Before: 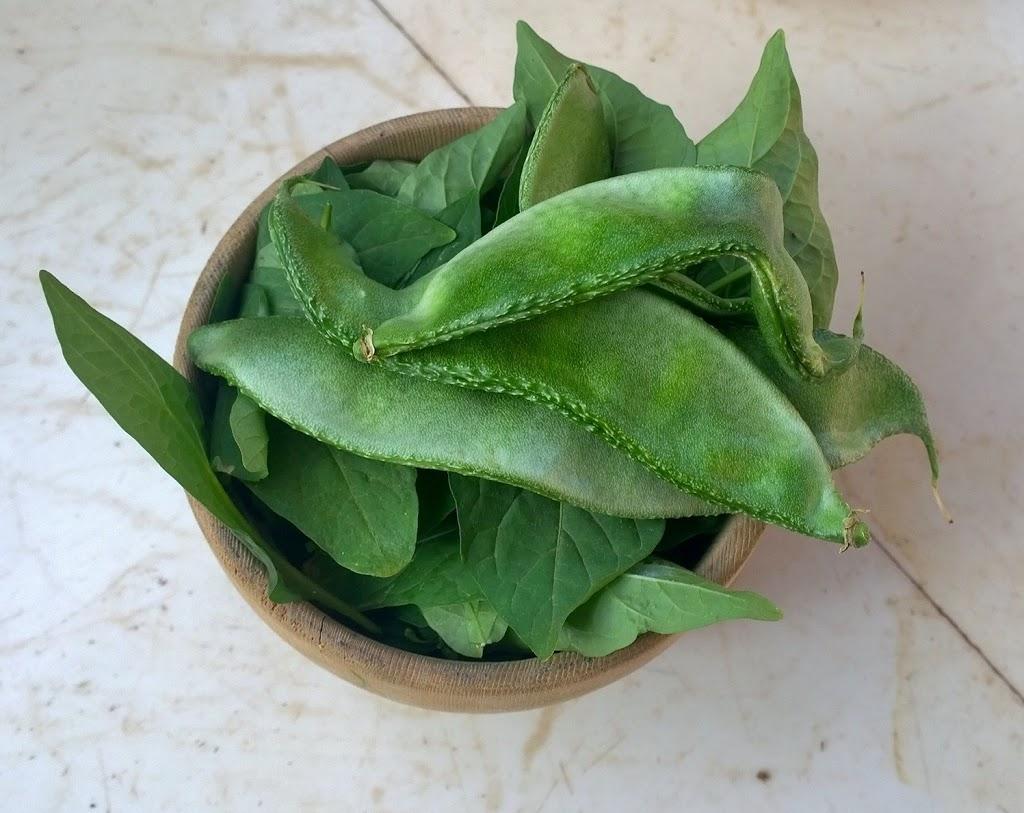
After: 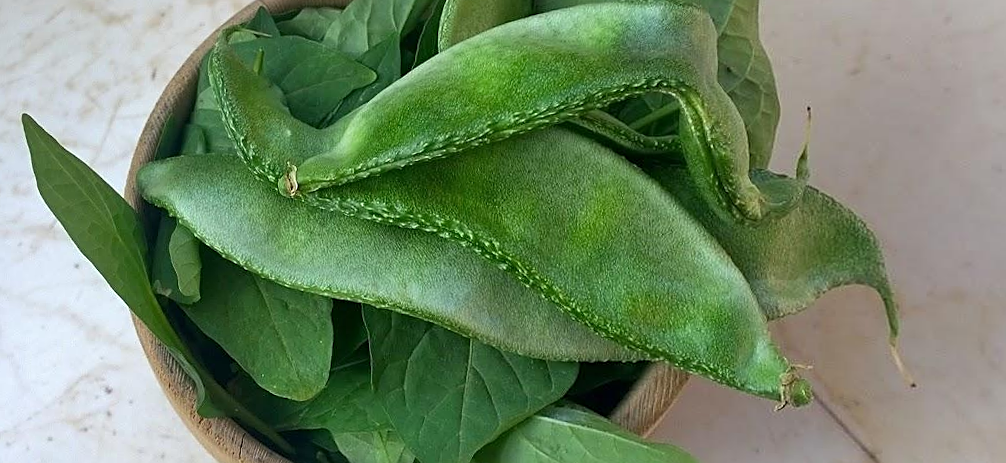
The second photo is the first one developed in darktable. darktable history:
sharpen: on, module defaults
rotate and perspective: rotation 1.69°, lens shift (vertical) -0.023, lens shift (horizontal) -0.291, crop left 0.025, crop right 0.988, crop top 0.092, crop bottom 0.842
crop: top 16.727%, bottom 16.727%
